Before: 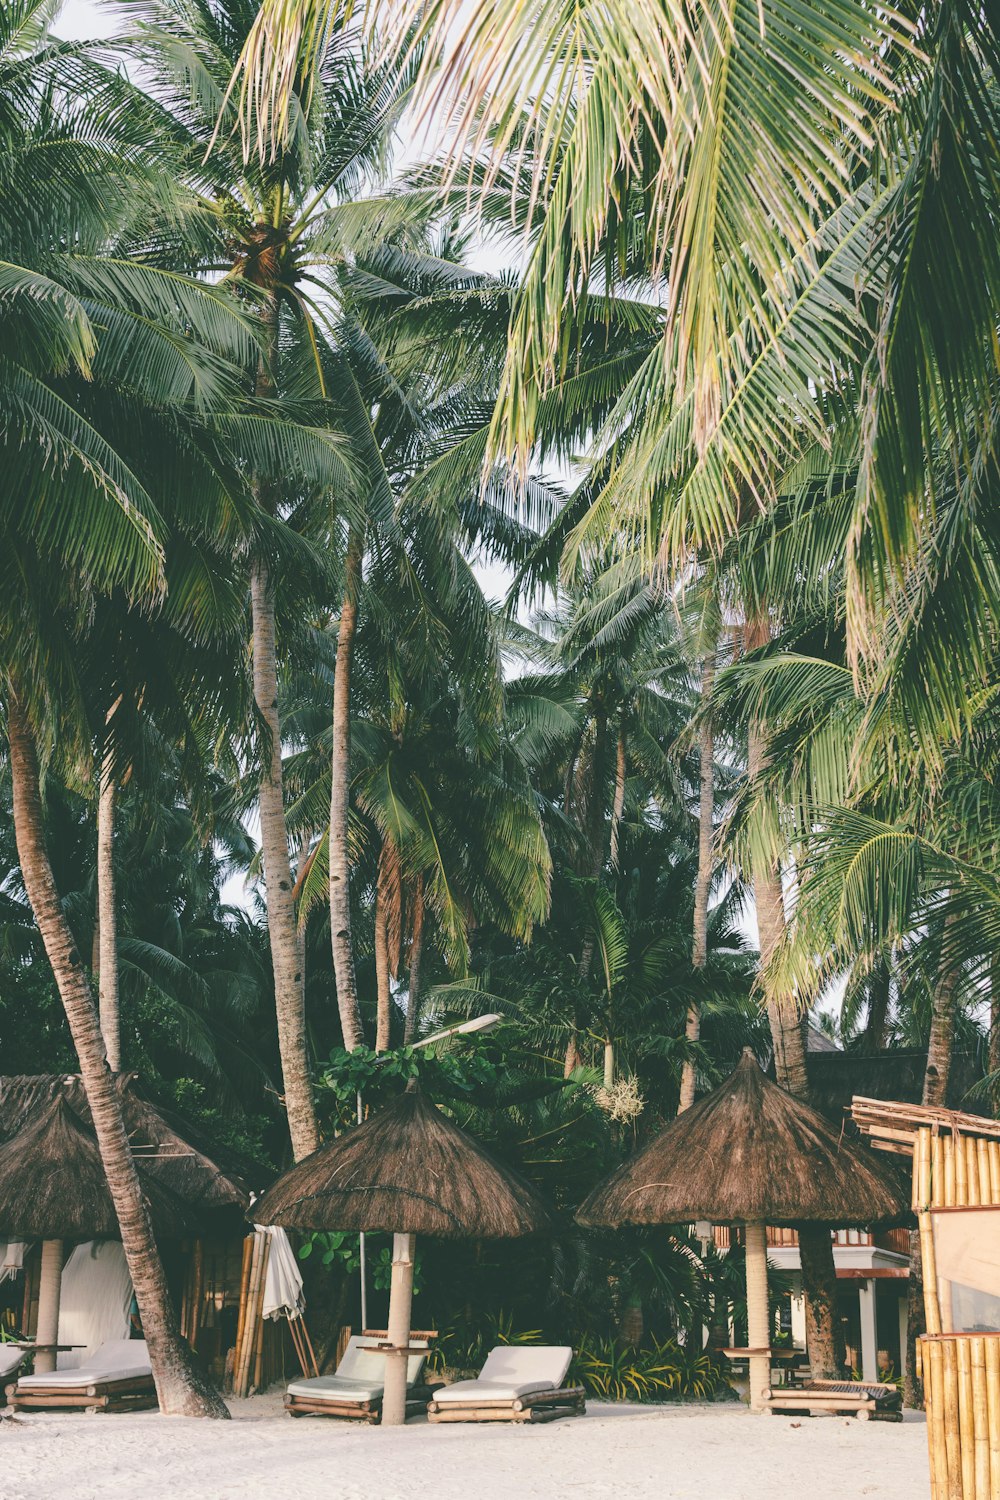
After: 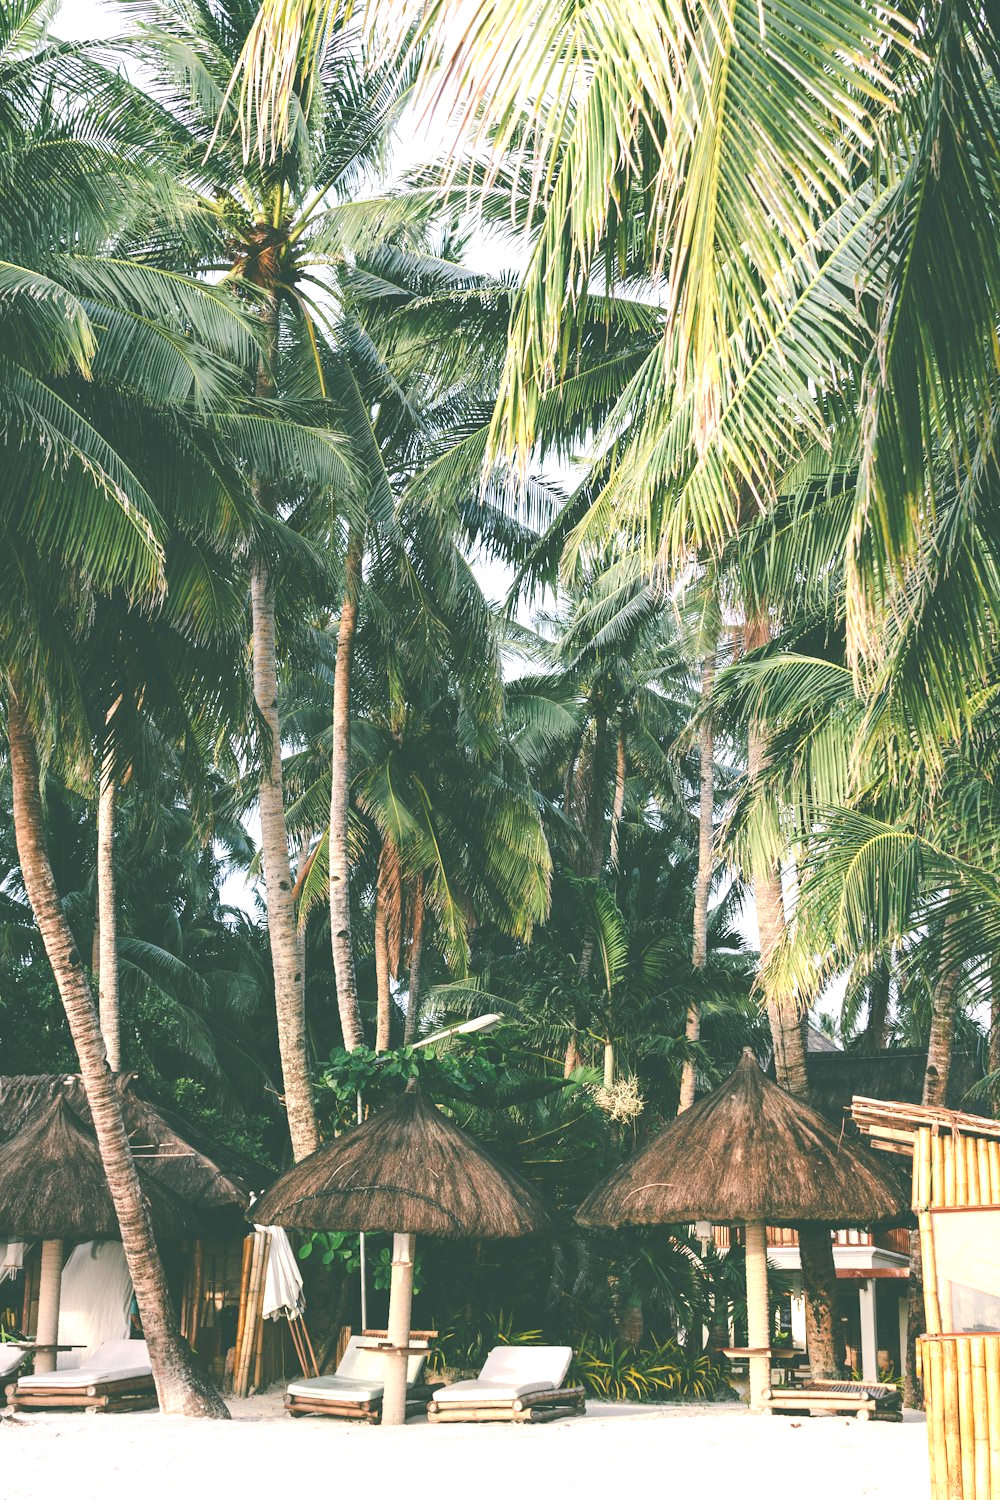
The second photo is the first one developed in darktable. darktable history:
exposure: exposure 0.74 EV, compensate highlight preservation false
